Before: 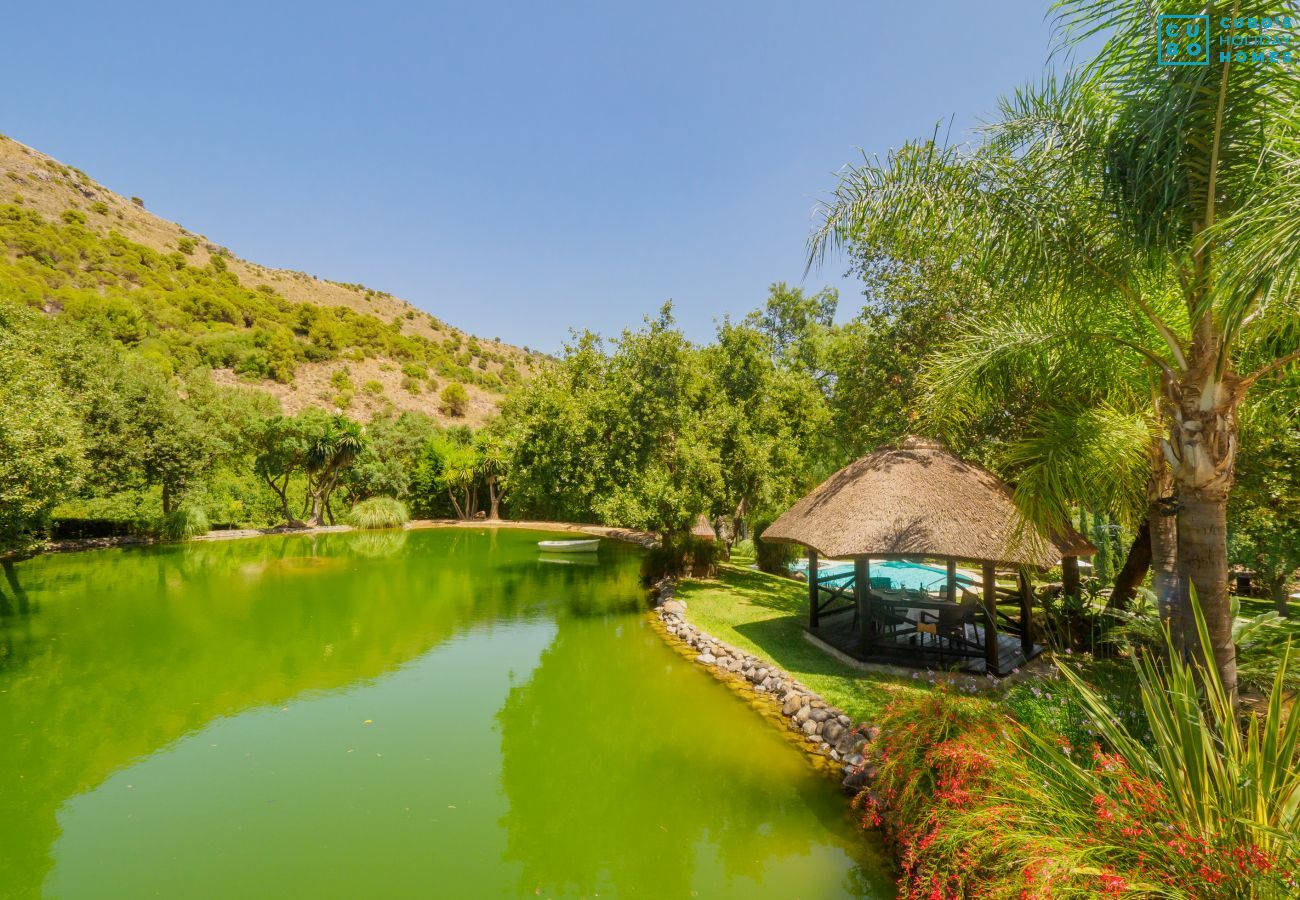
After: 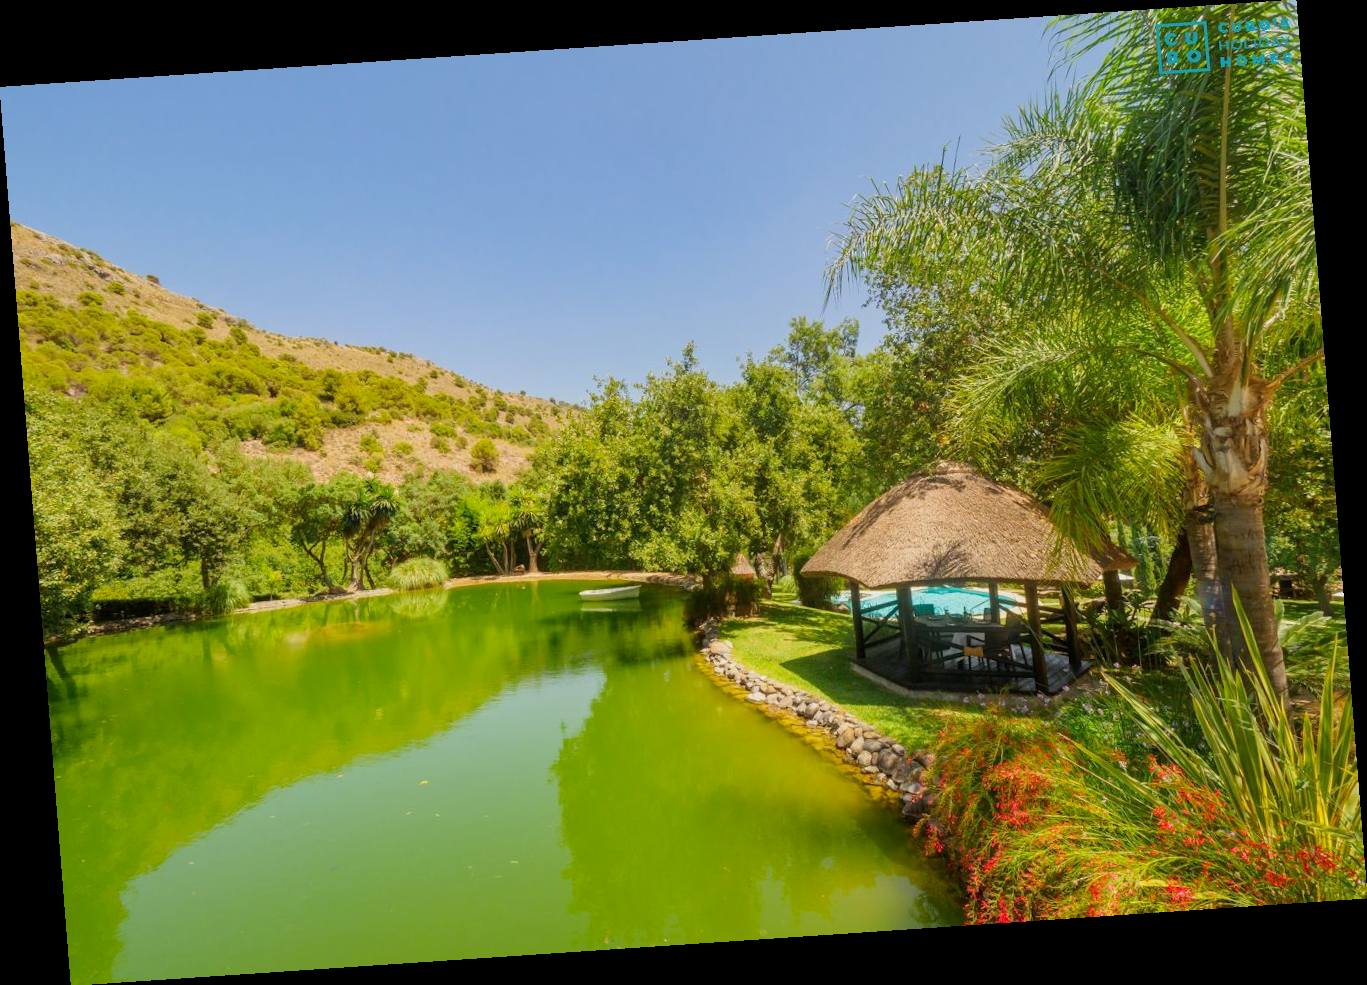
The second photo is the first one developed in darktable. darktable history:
color zones: curves: ch1 [(0, 0.523) (0.143, 0.545) (0.286, 0.52) (0.429, 0.506) (0.571, 0.503) (0.714, 0.503) (0.857, 0.508) (1, 0.523)]
rotate and perspective: rotation -4.2°, shear 0.006, automatic cropping off
